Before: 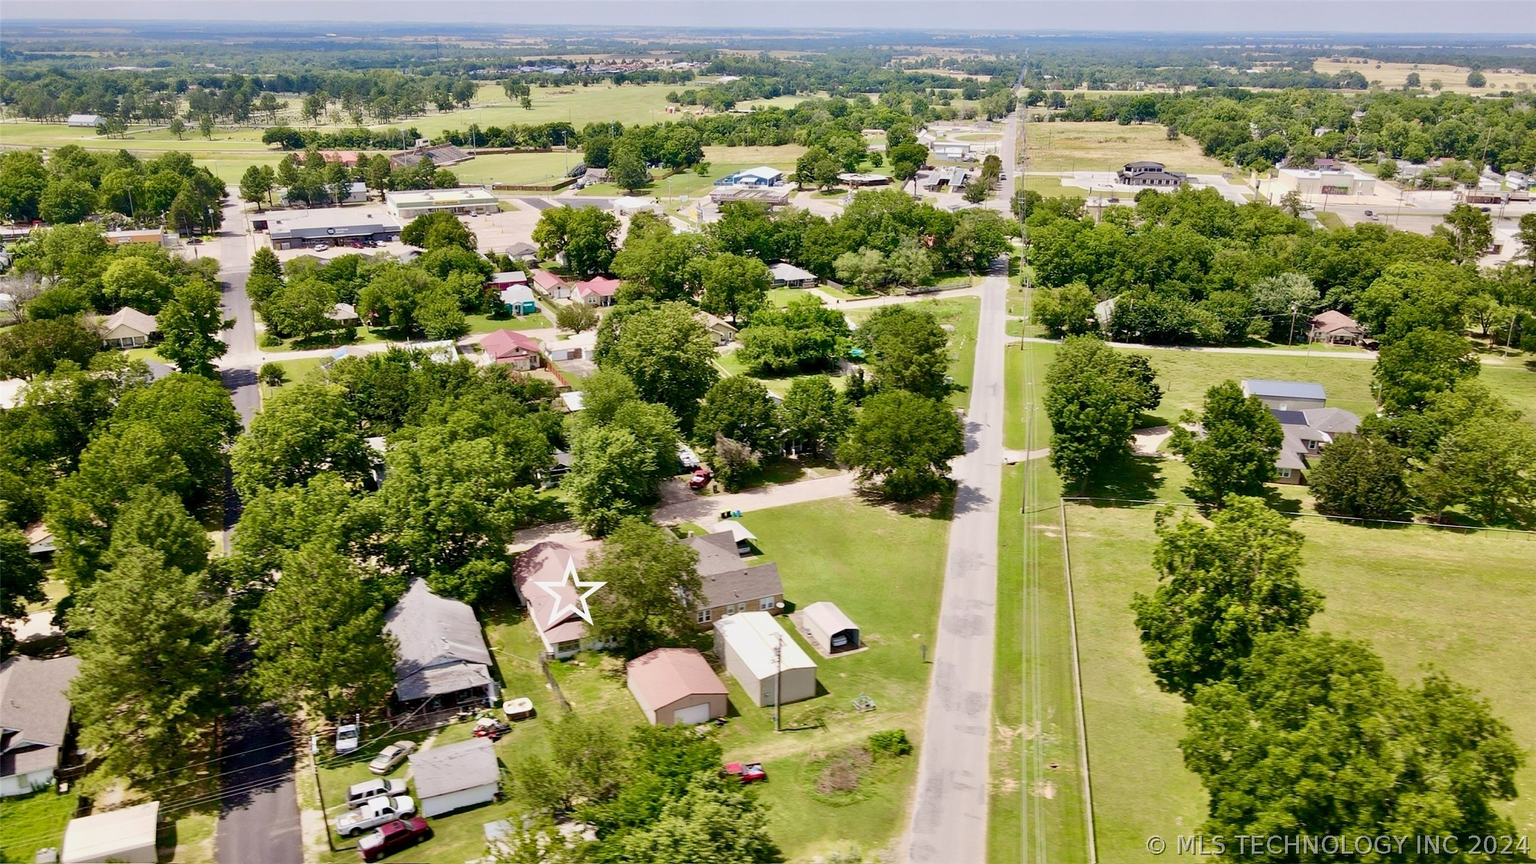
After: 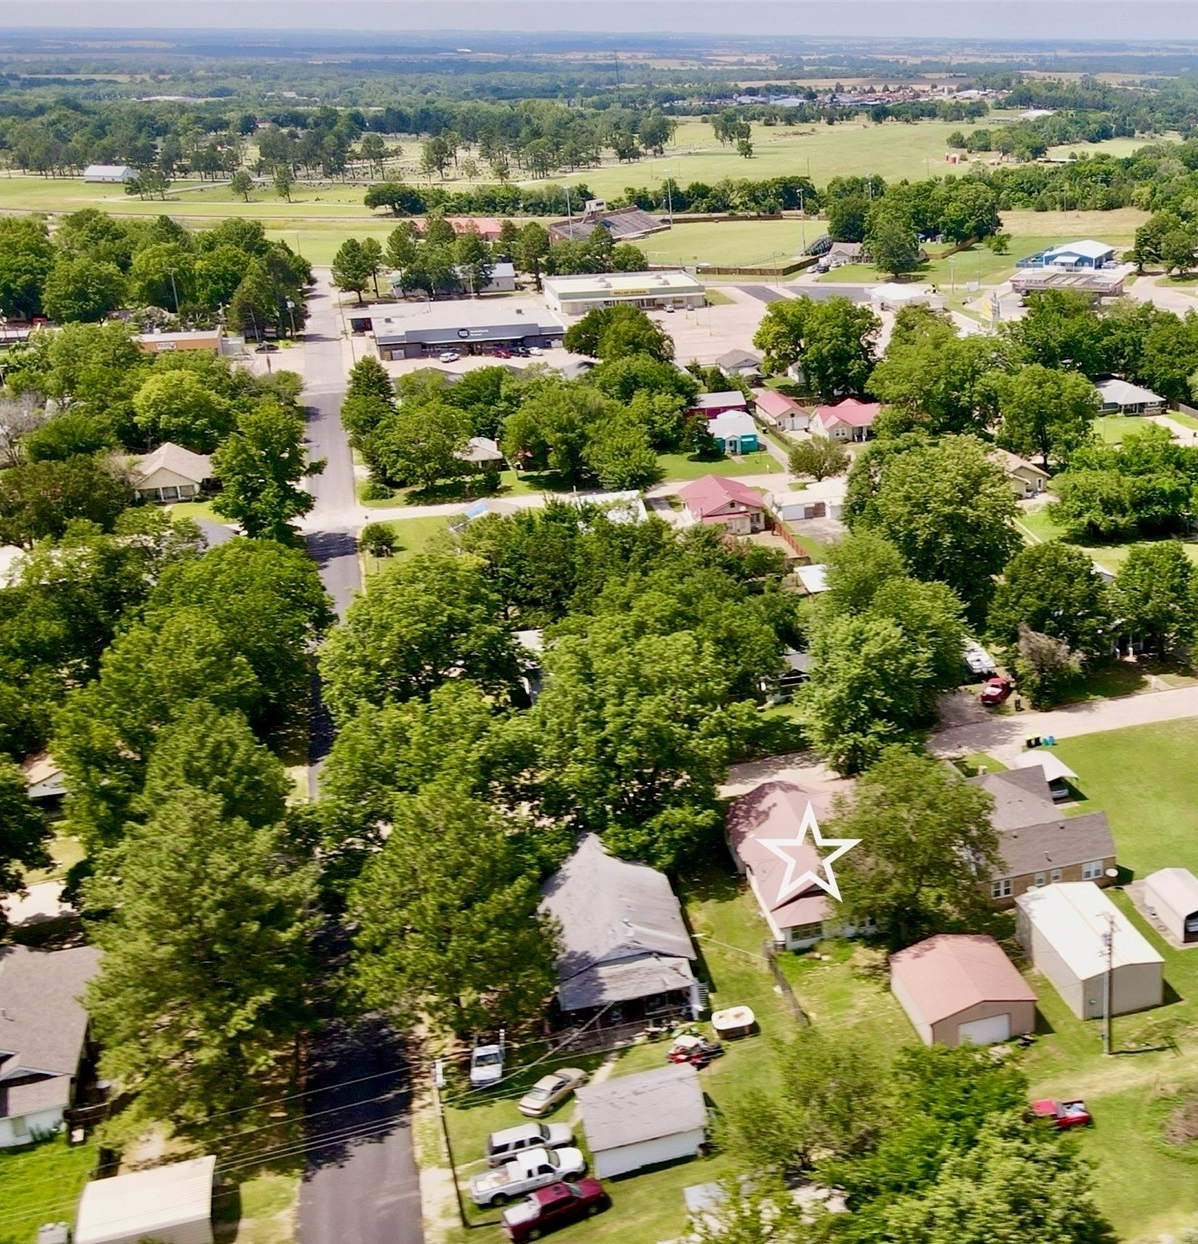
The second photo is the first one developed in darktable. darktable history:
crop: left 0.632%, right 45.3%, bottom 0.083%
